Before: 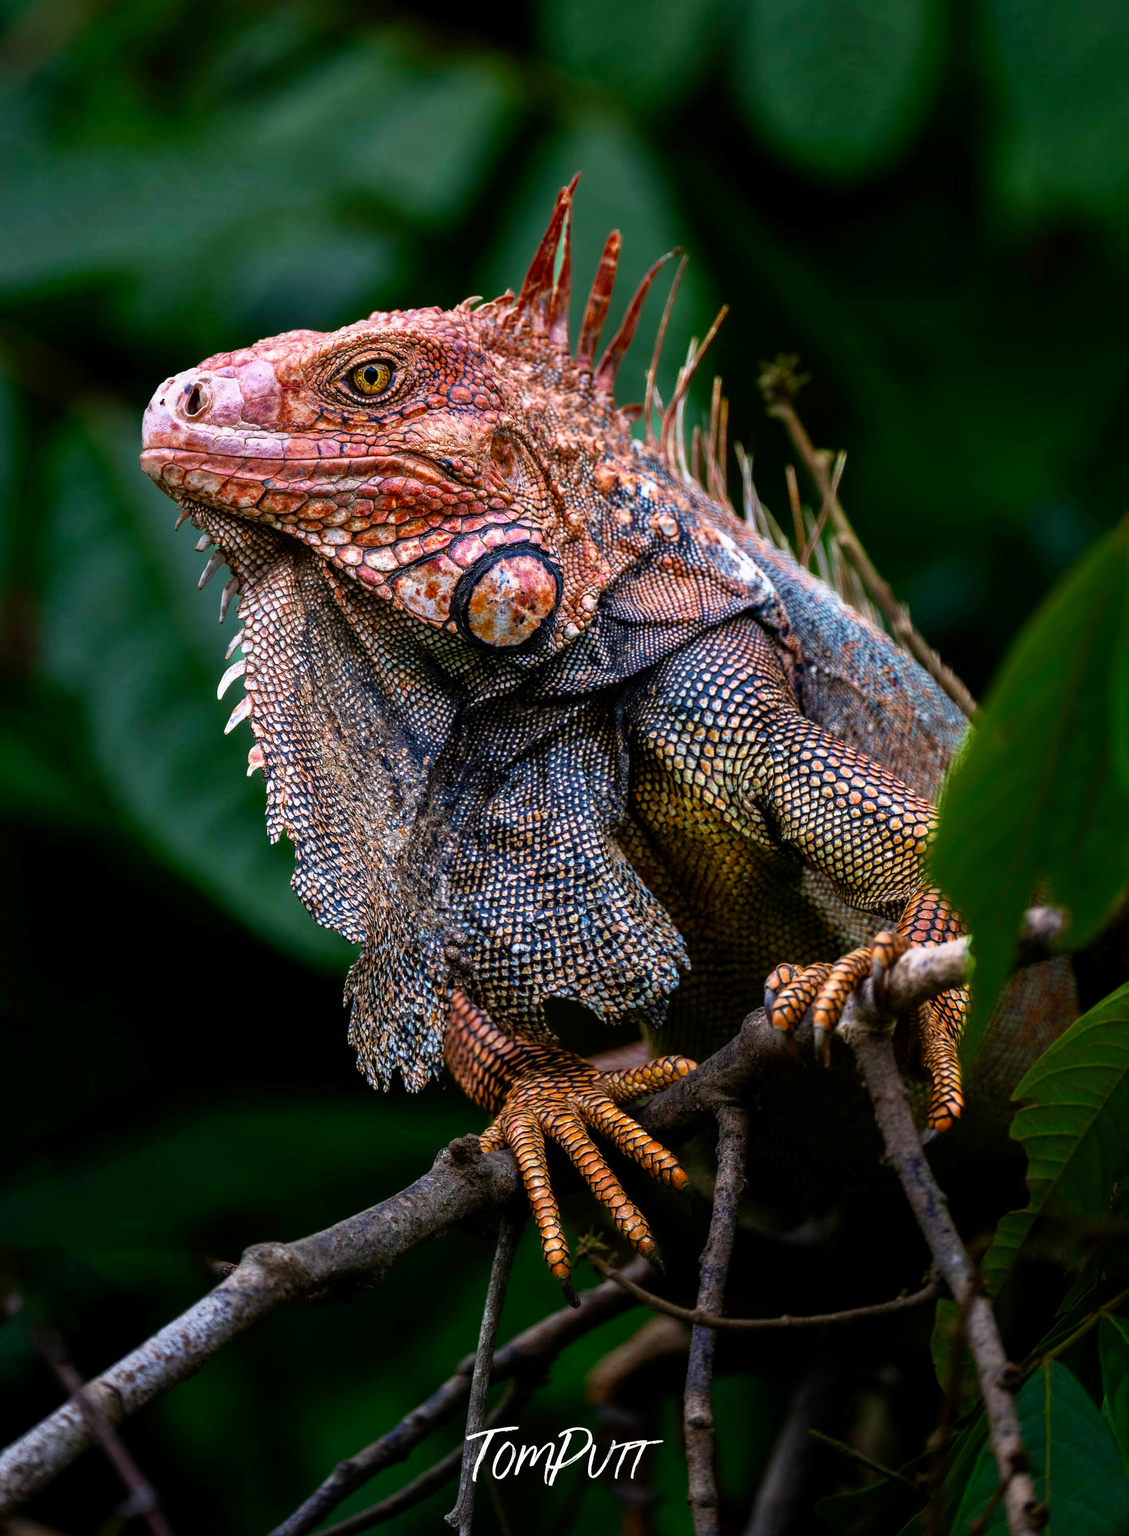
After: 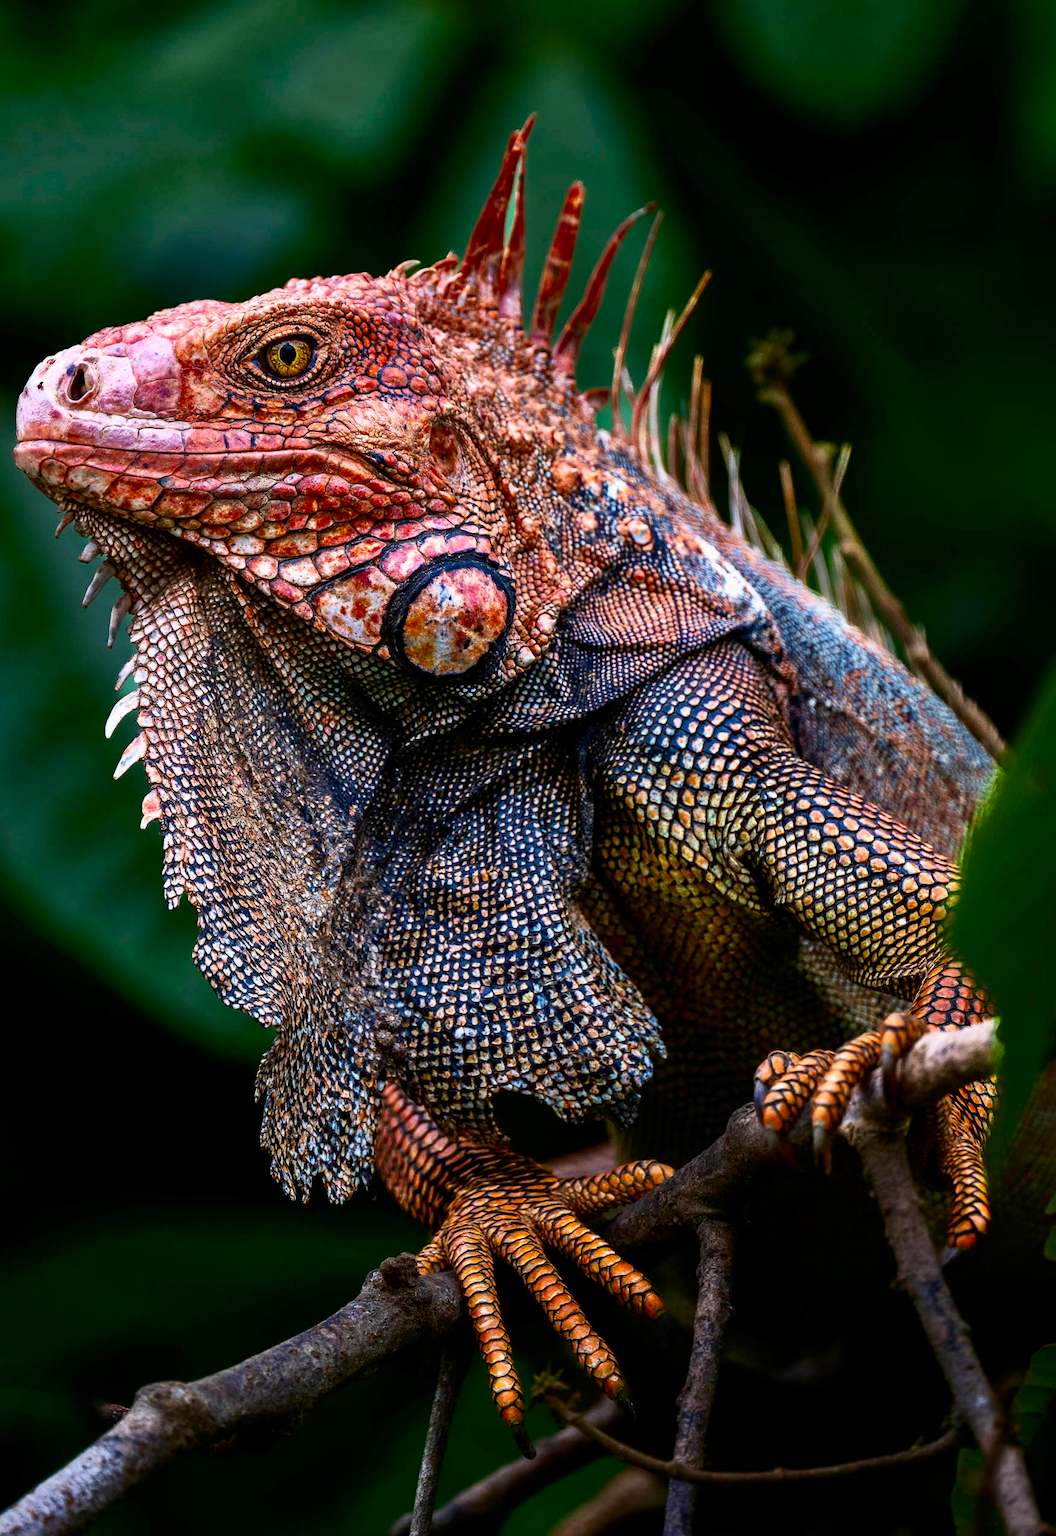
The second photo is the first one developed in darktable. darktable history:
contrast brightness saturation: contrast 0.129, brightness -0.058, saturation 0.158
crop: left 11.419%, top 5.01%, right 9.59%, bottom 10.586%
